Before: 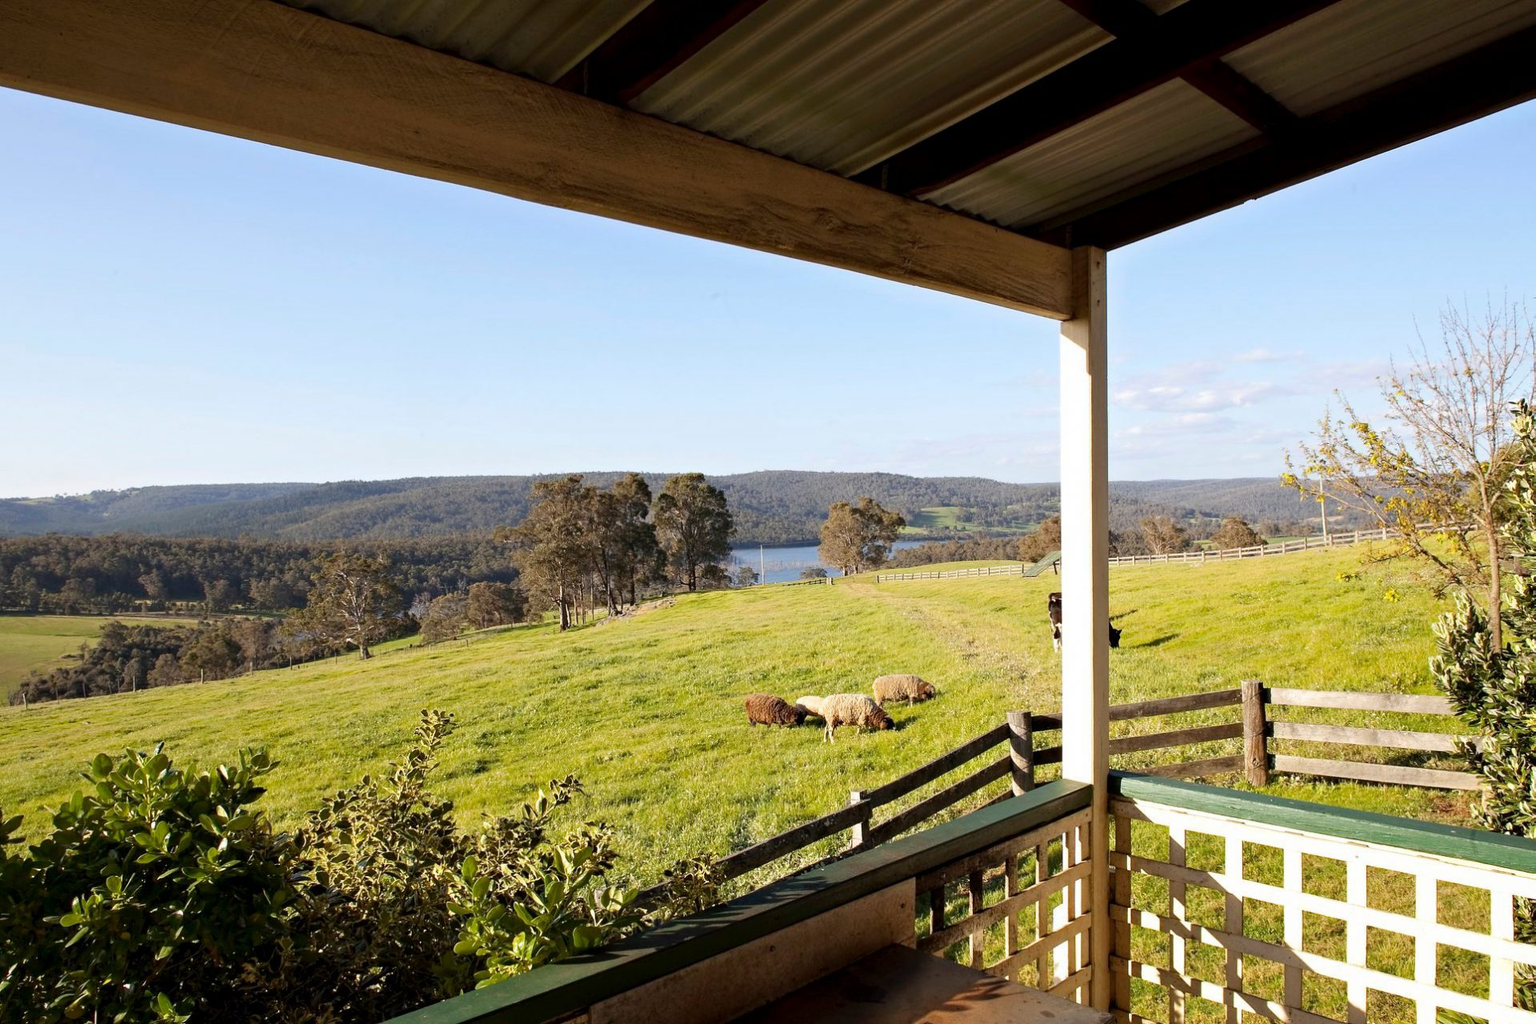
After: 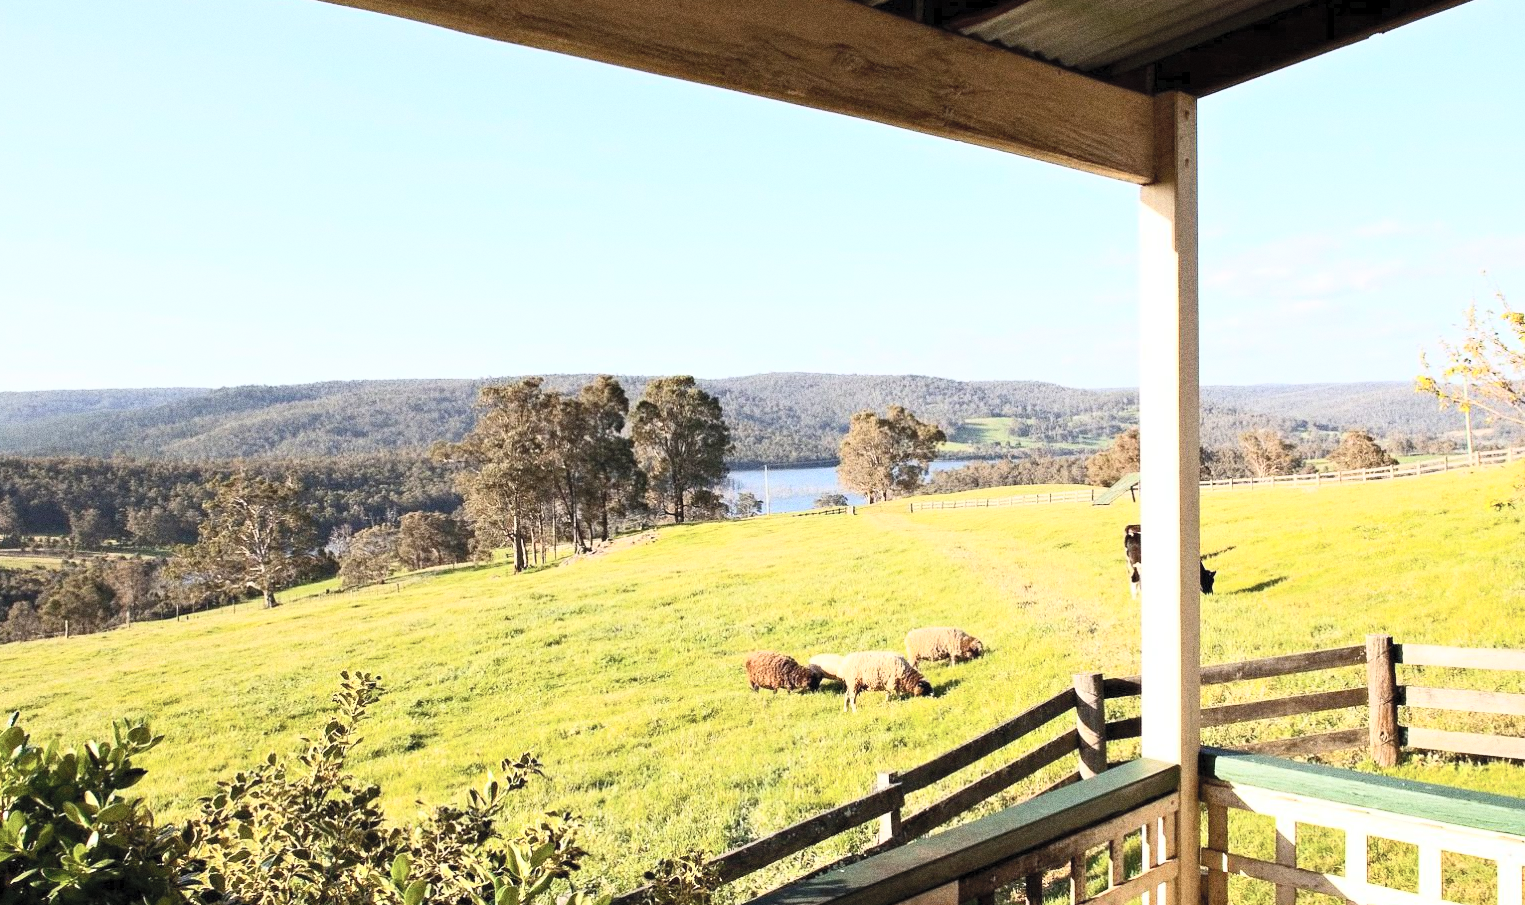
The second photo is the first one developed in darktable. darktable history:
contrast brightness saturation: contrast 0.39, brightness 0.53
grain: coarseness 0.09 ISO, strength 40%
crop: left 9.712%, top 16.928%, right 10.845%, bottom 12.332%
